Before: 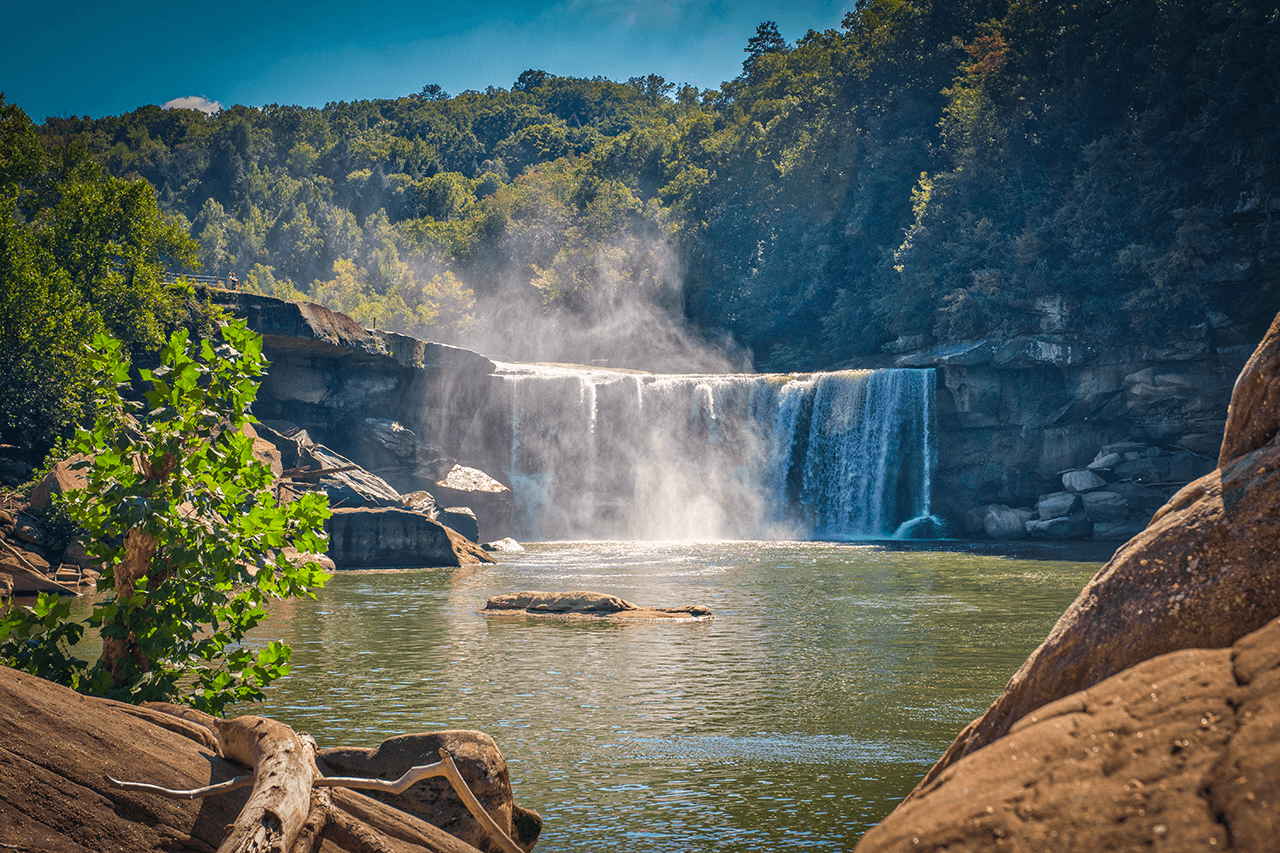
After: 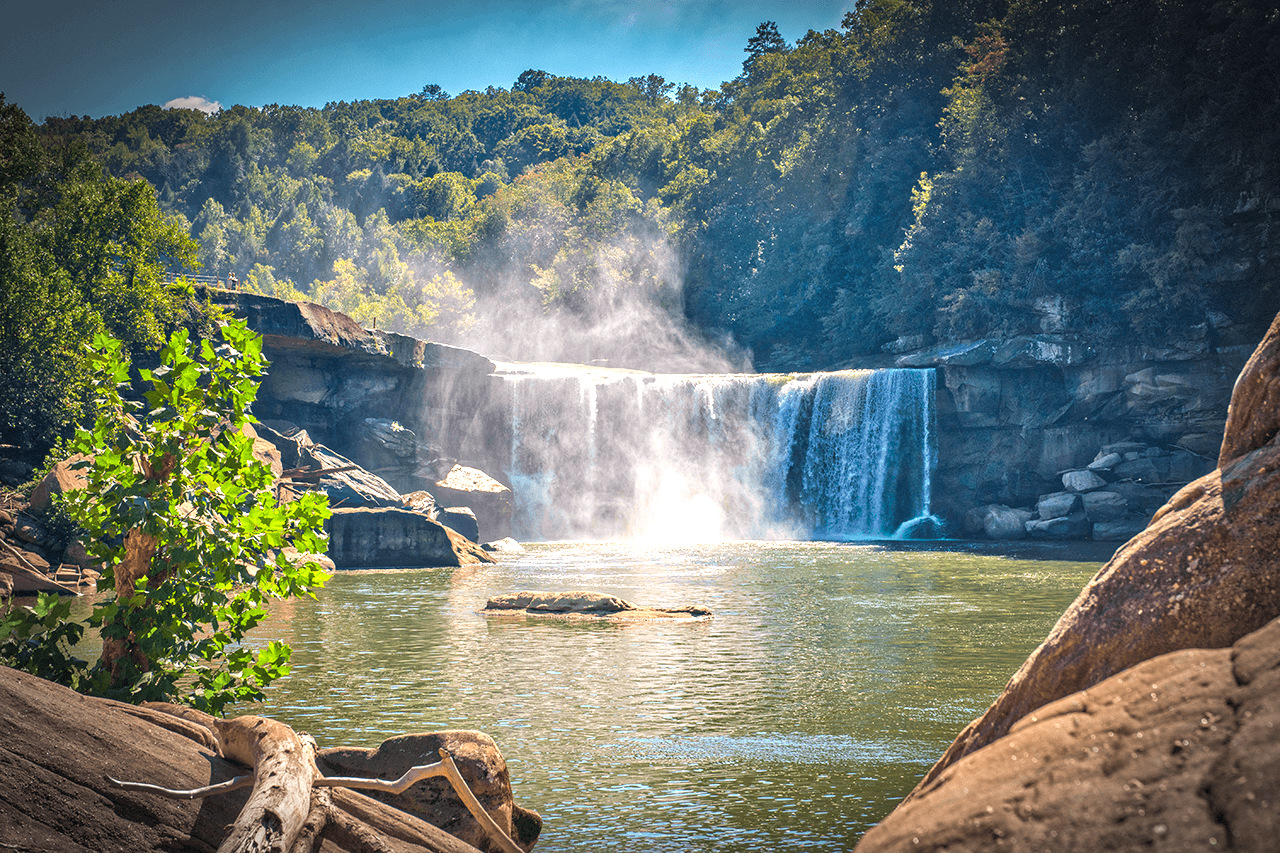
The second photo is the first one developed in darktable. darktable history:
exposure: exposure 0.726 EV, compensate highlight preservation false
vignetting: automatic ratio true, dithering 8-bit output
